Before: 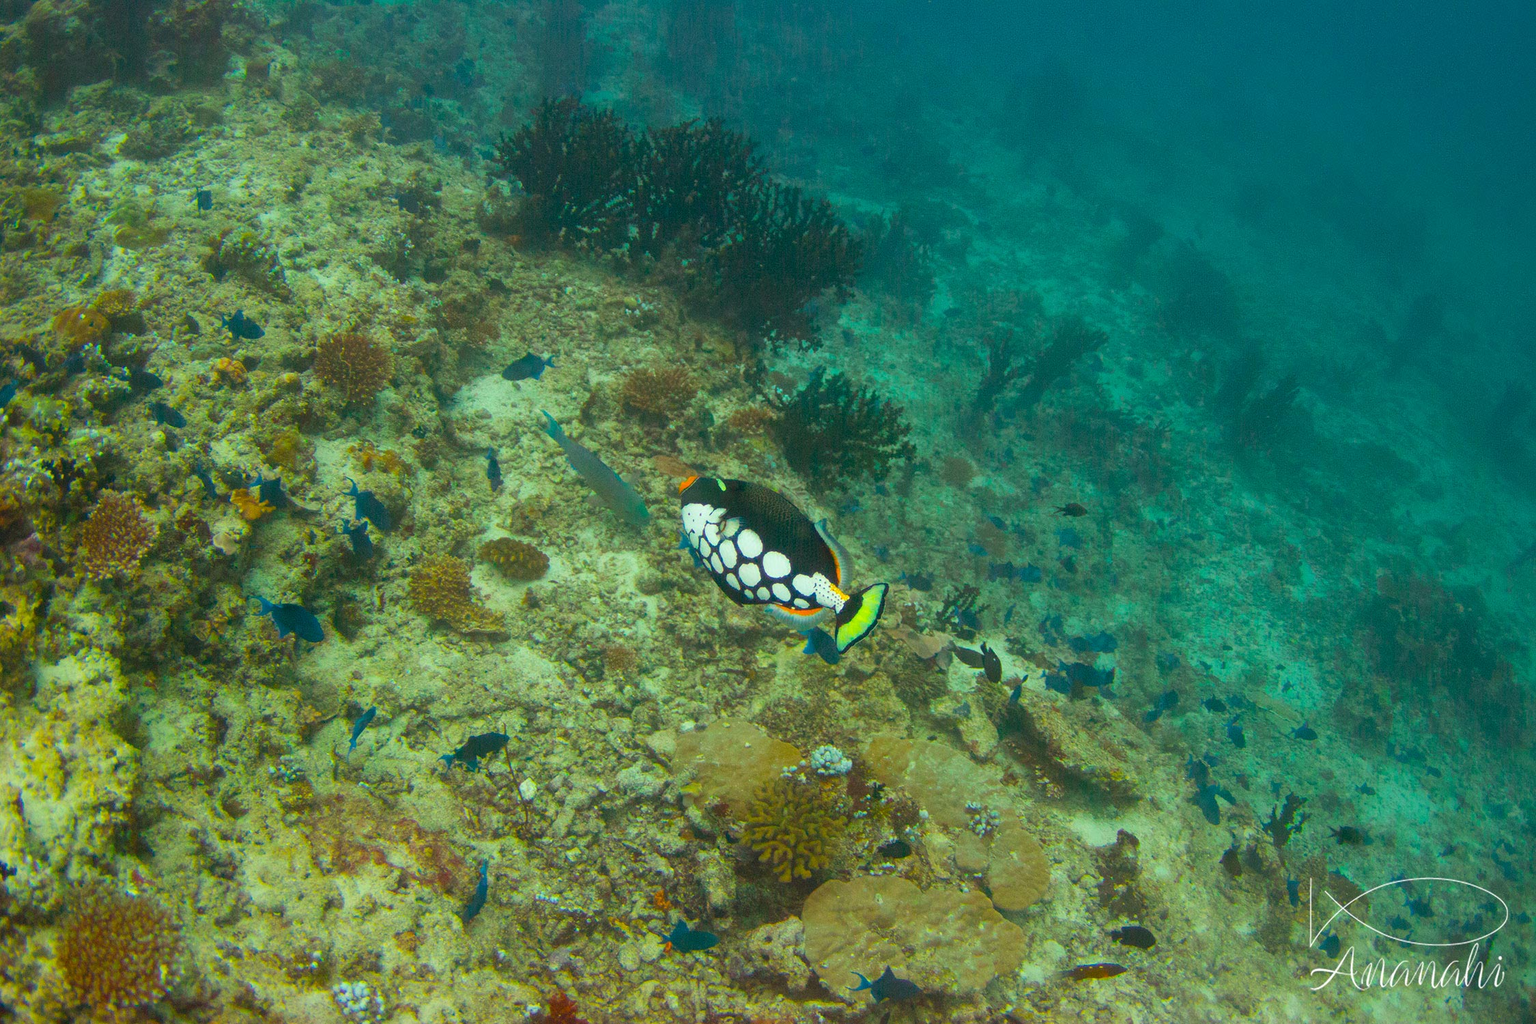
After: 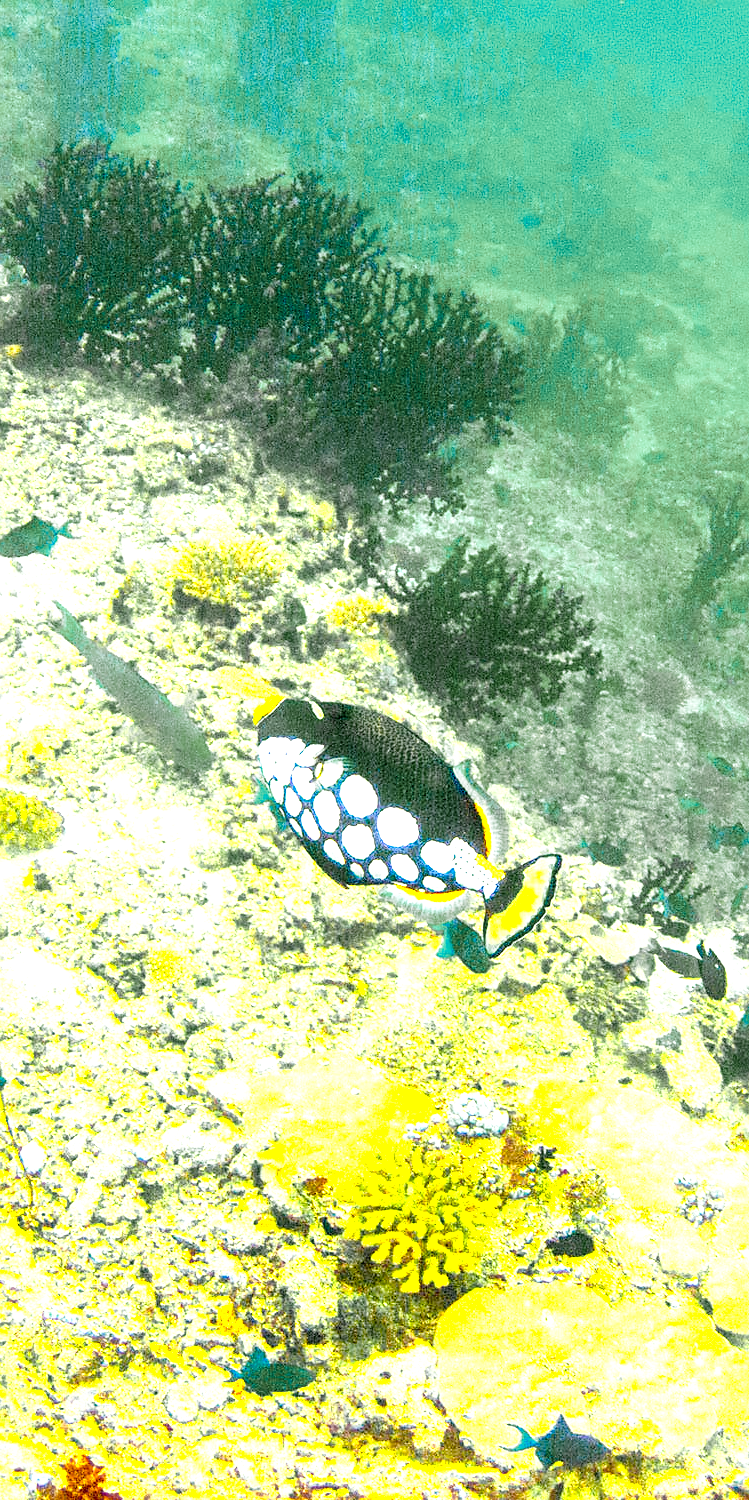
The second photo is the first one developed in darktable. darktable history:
local contrast: detail 160%
crop: left 32.895%, right 33.782%
color balance rgb: global offset › luminance -1.436%, perceptual saturation grading › global saturation 35.433%, global vibrance 20%
sharpen: radius 1.881, amount 0.398, threshold 1.448
color zones: curves: ch0 [(0.004, 0.306) (0.107, 0.448) (0.252, 0.656) (0.41, 0.398) (0.595, 0.515) (0.768, 0.628)]; ch1 [(0.07, 0.323) (0.151, 0.452) (0.252, 0.608) (0.346, 0.221) (0.463, 0.189) (0.61, 0.368) (0.735, 0.395) (0.921, 0.412)]; ch2 [(0, 0.476) (0.132, 0.512) (0.243, 0.512) (0.397, 0.48) (0.522, 0.376) (0.634, 0.536) (0.761, 0.46)]
exposure: black level correction 0, exposure 1.275 EV, compensate highlight preservation false
base curve: curves: ch0 [(0, 0) (0.012, 0.01) (0.073, 0.168) (0.31, 0.711) (0.645, 0.957) (1, 1)], preserve colors none
